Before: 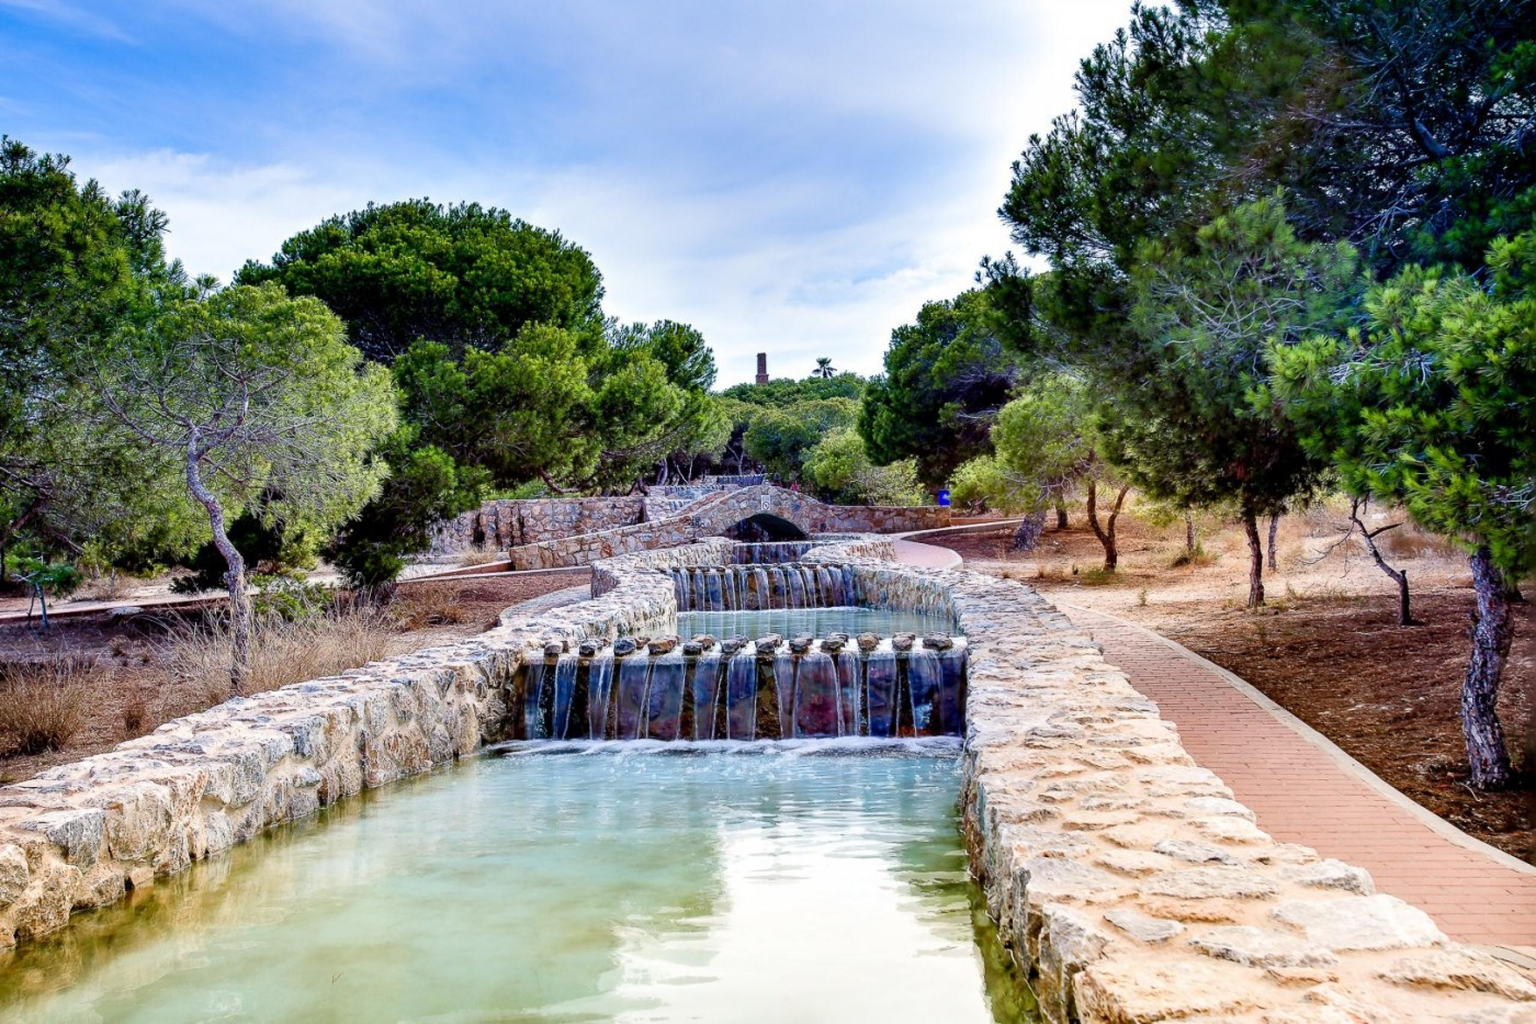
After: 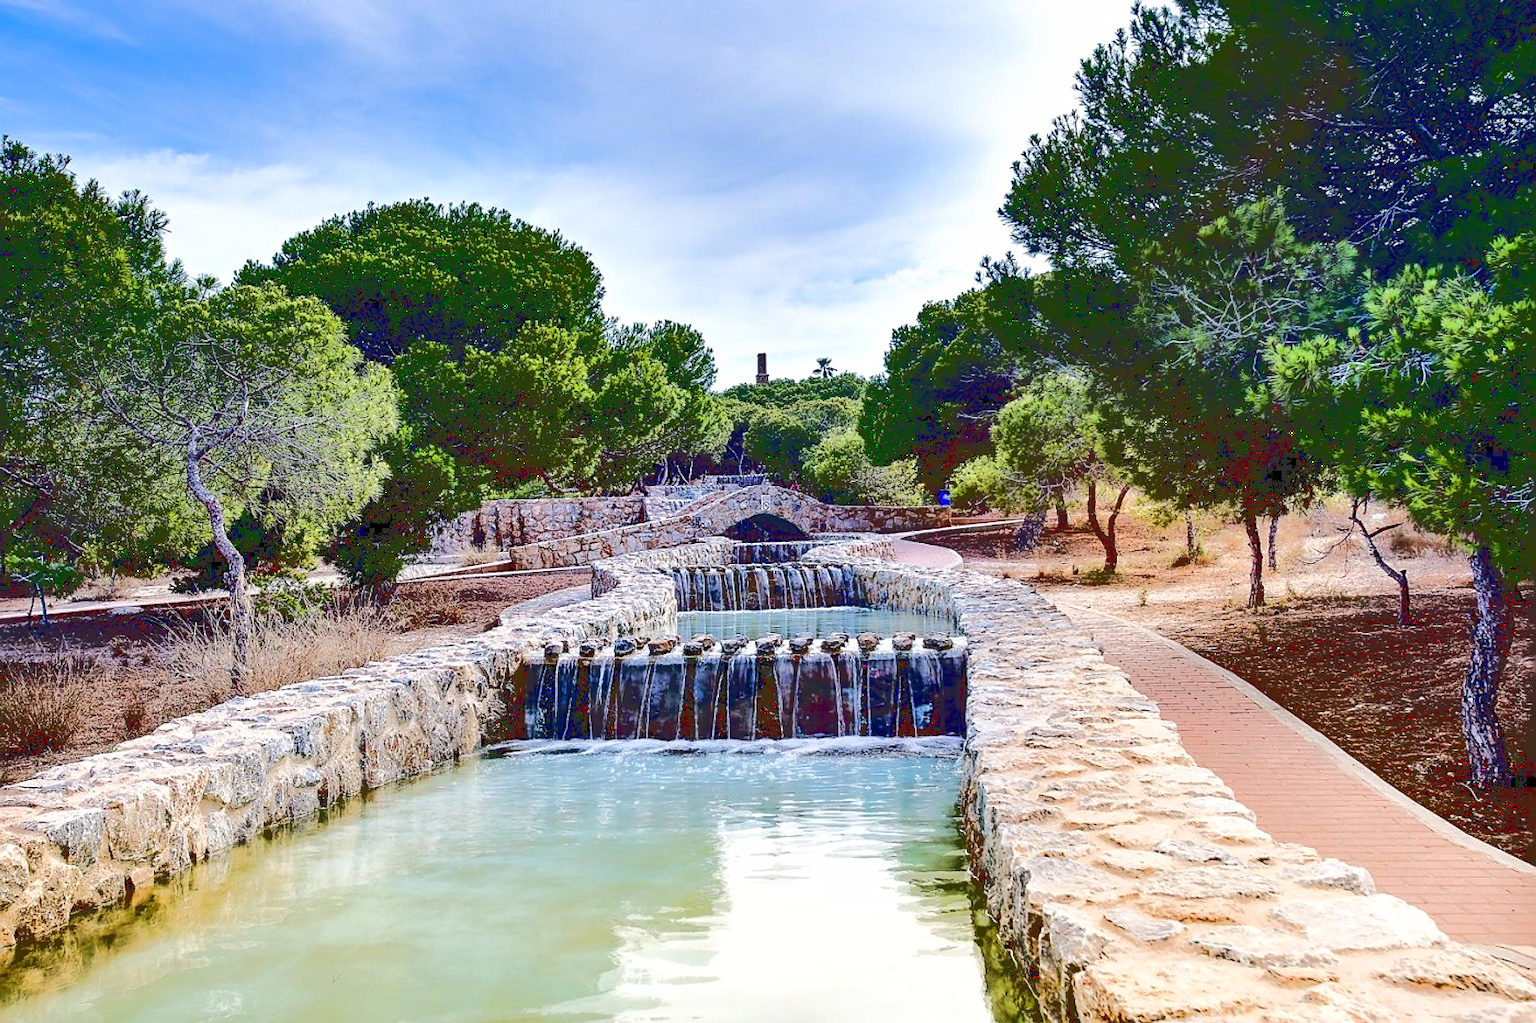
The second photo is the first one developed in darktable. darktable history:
base curve: curves: ch0 [(0.065, 0.026) (0.236, 0.358) (0.53, 0.546) (0.777, 0.841) (0.924, 0.992)], preserve colors average RGB
sharpen: amount 0.6
